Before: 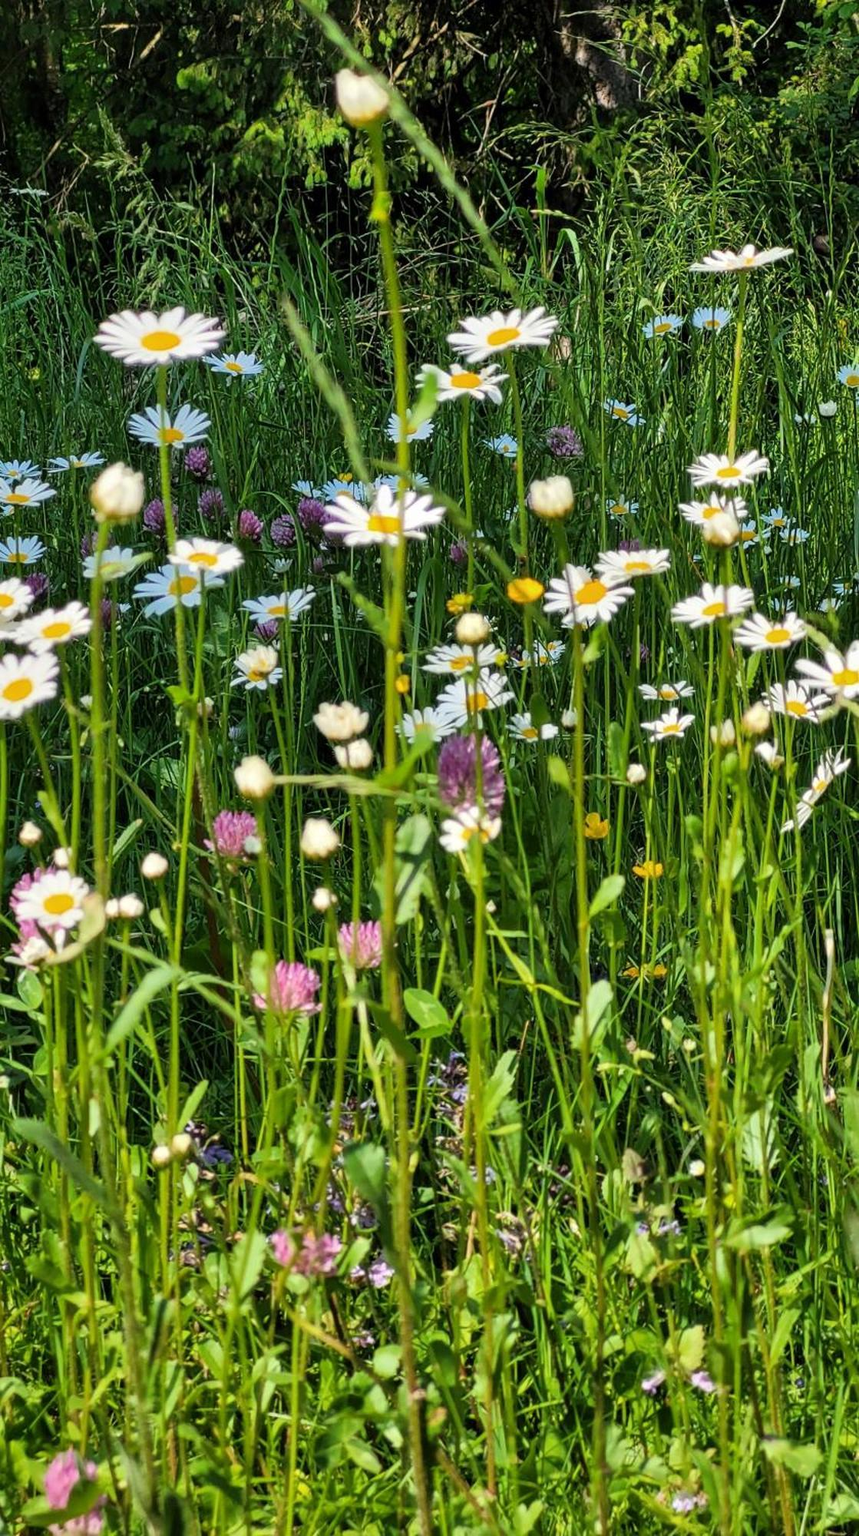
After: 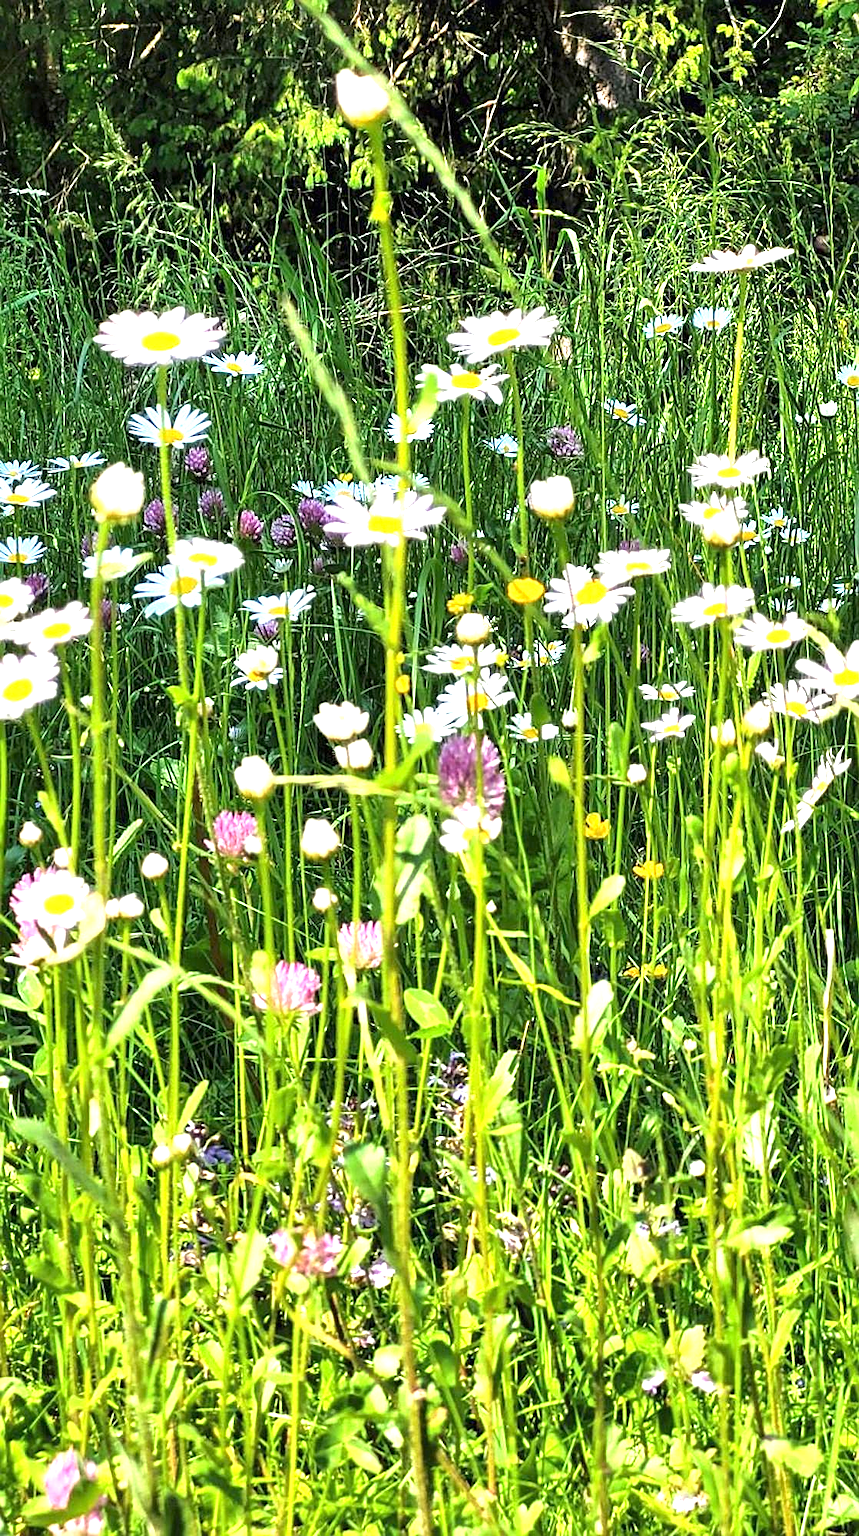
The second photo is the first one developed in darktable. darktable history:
exposure: black level correction 0, exposure 1.45 EV, compensate exposure bias true, compensate highlight preservation false
contrast equalizer: y [[0.5 ×6], [0.5 ×6], [0.5, 0.5, 0.501, 0.545, 0.707, 0.863], [0 ×6], [0 ×6]]
sharpen: on, module defaults
